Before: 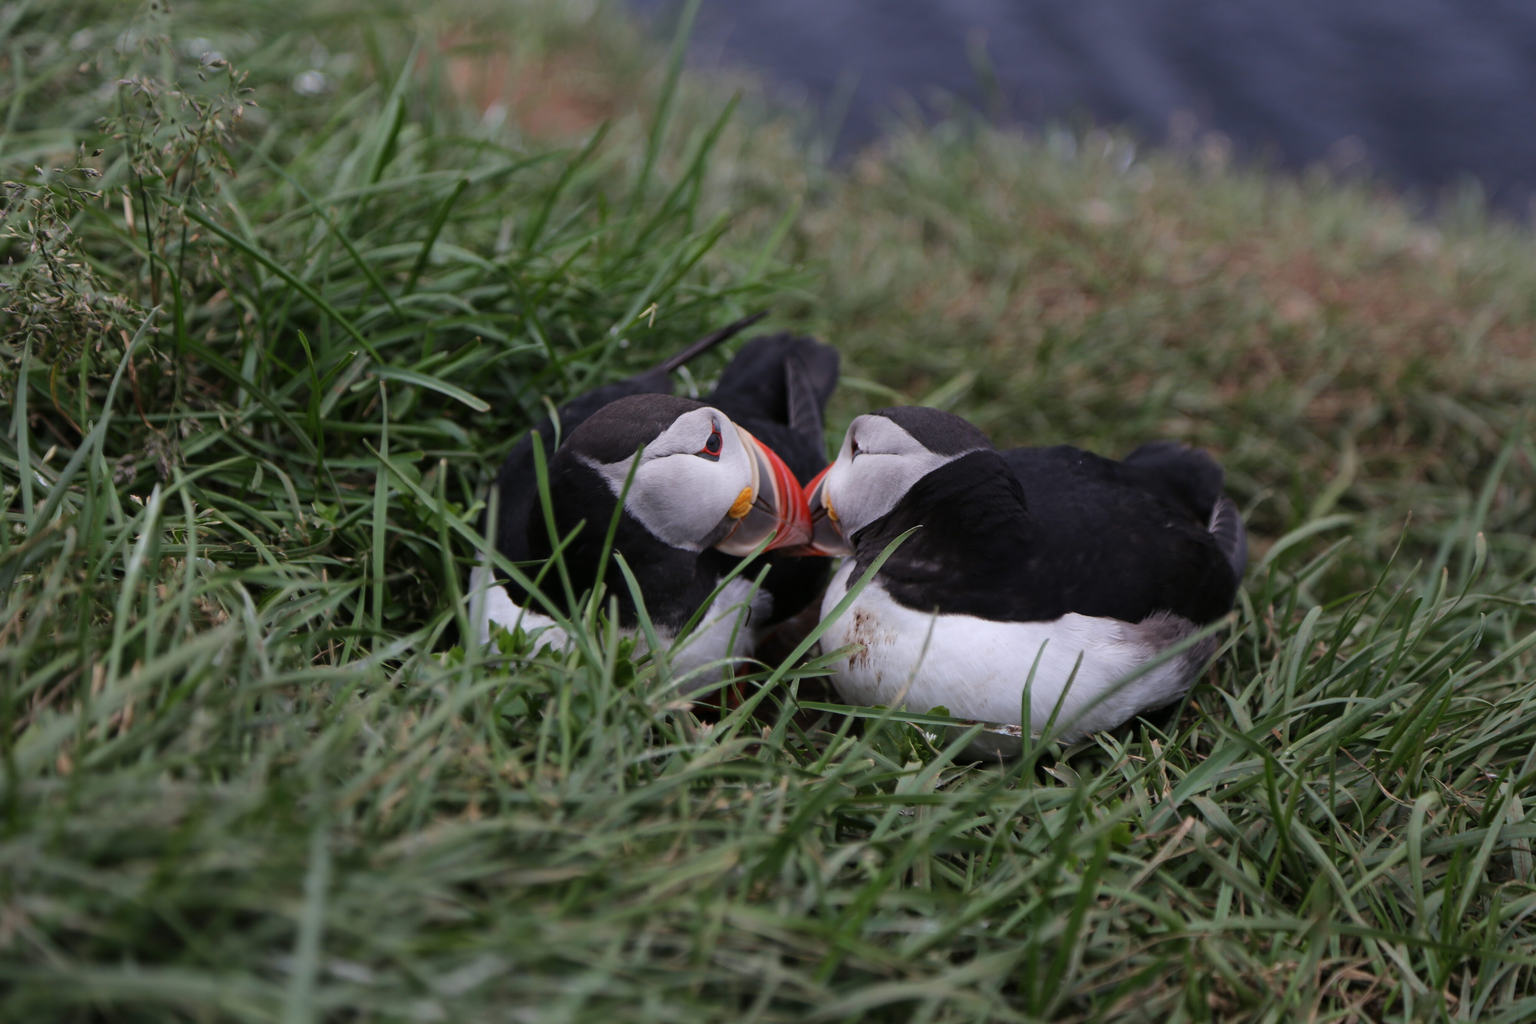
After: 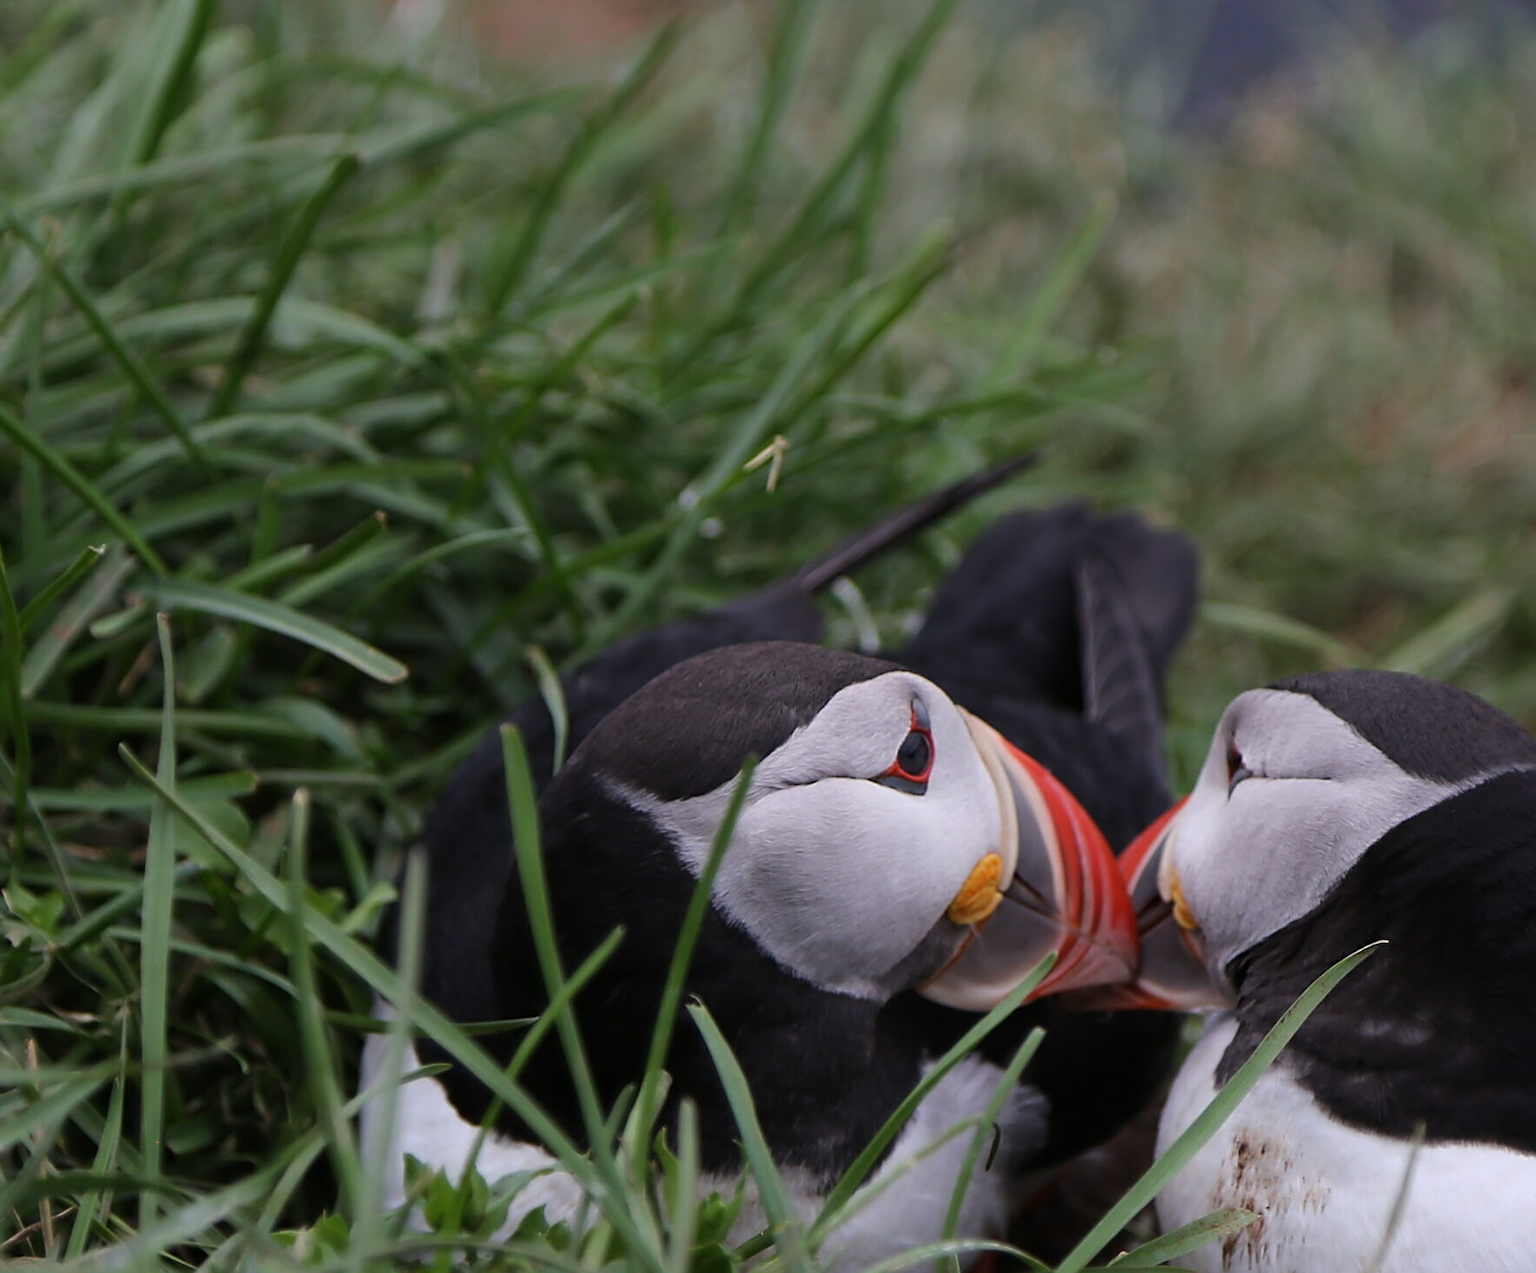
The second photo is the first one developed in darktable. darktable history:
sharpen: on, module defaults
crop: left 20.248%, top 10.86%, right 35.675%, bottom 34.321%
